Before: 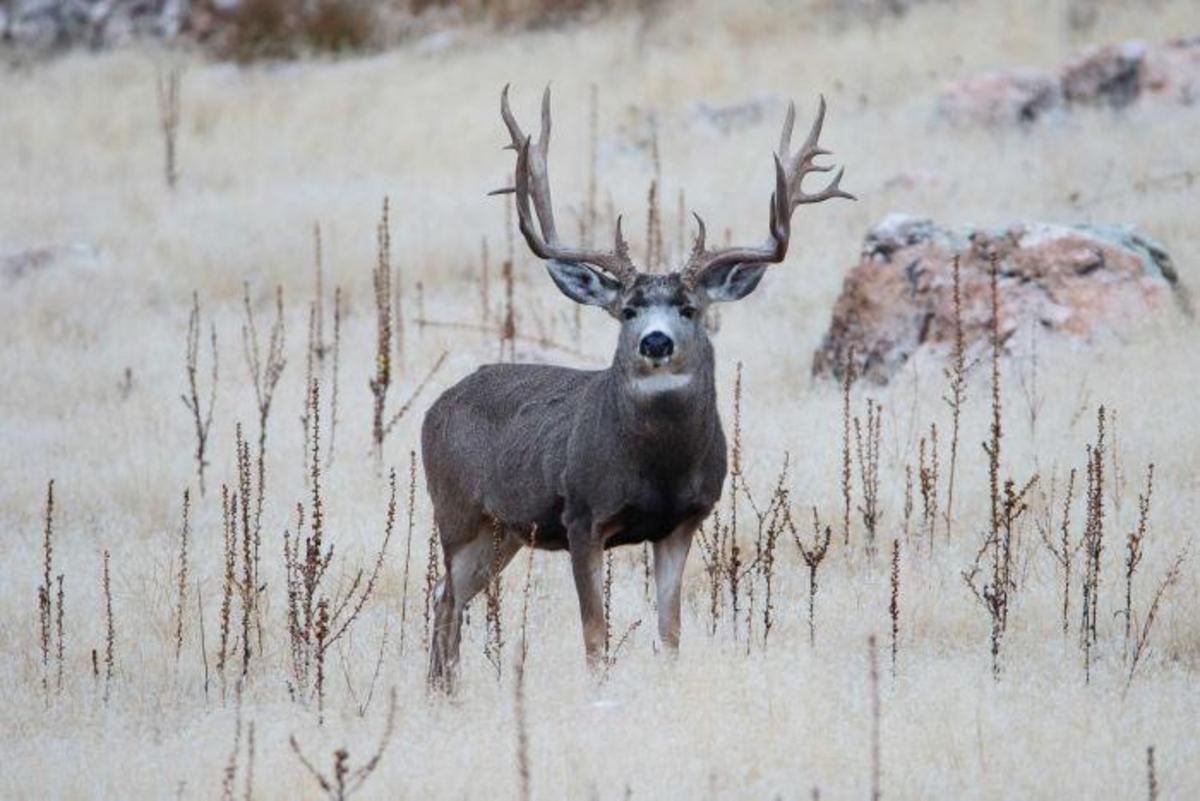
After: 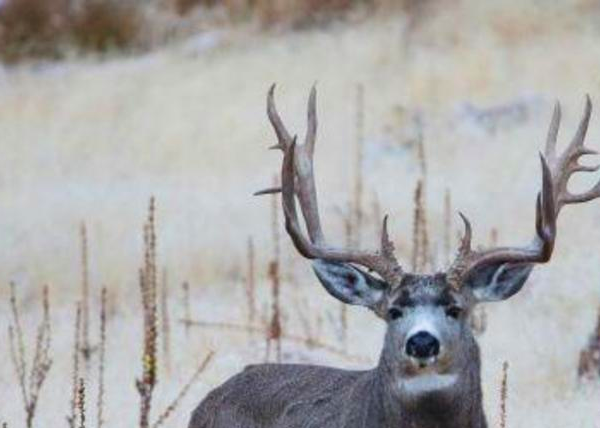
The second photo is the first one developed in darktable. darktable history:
crop: left 19.556%, right 30.401%, bottom 46.458%
velvia: on, module defaults
